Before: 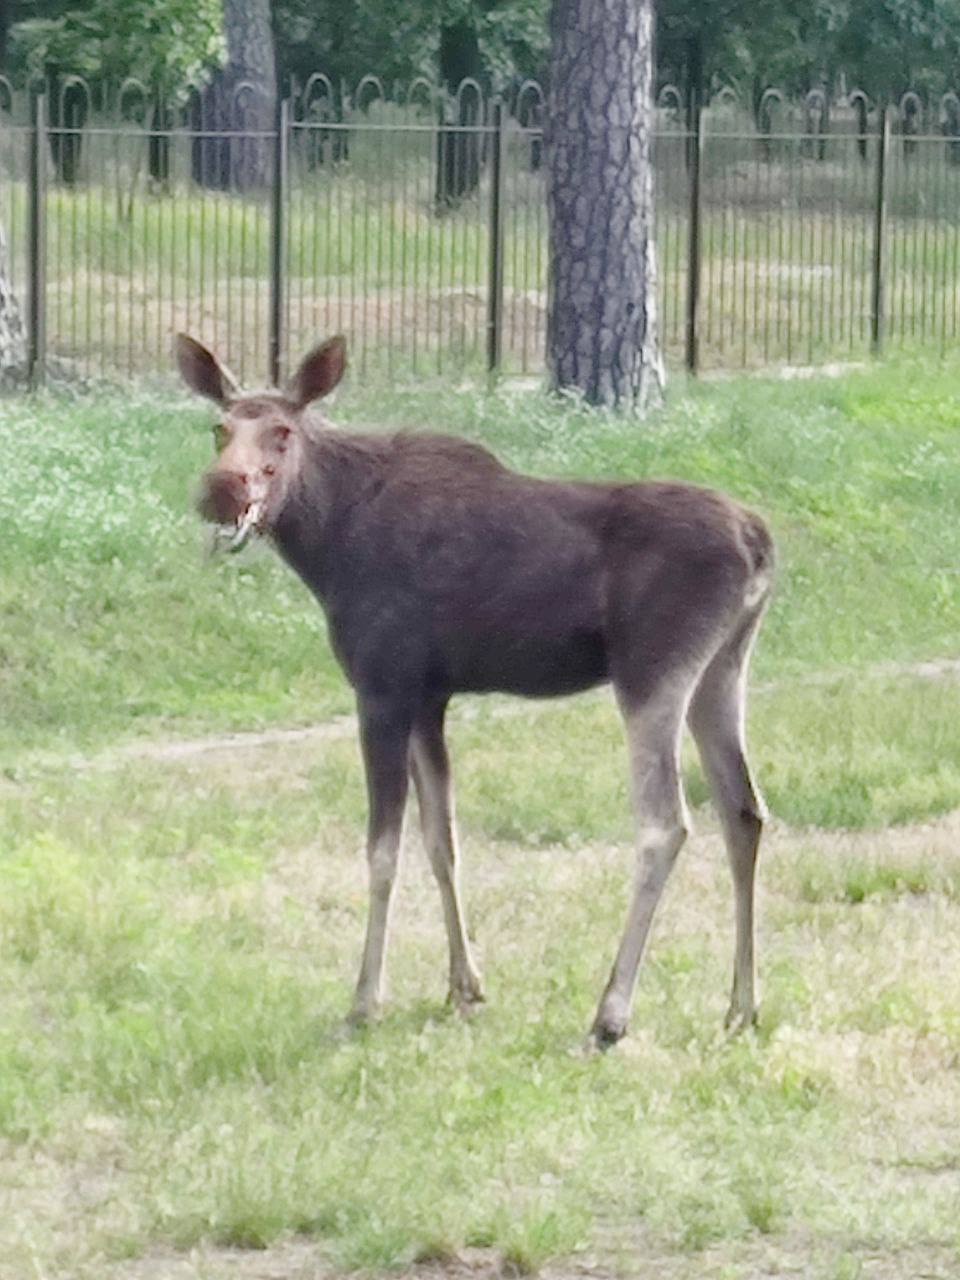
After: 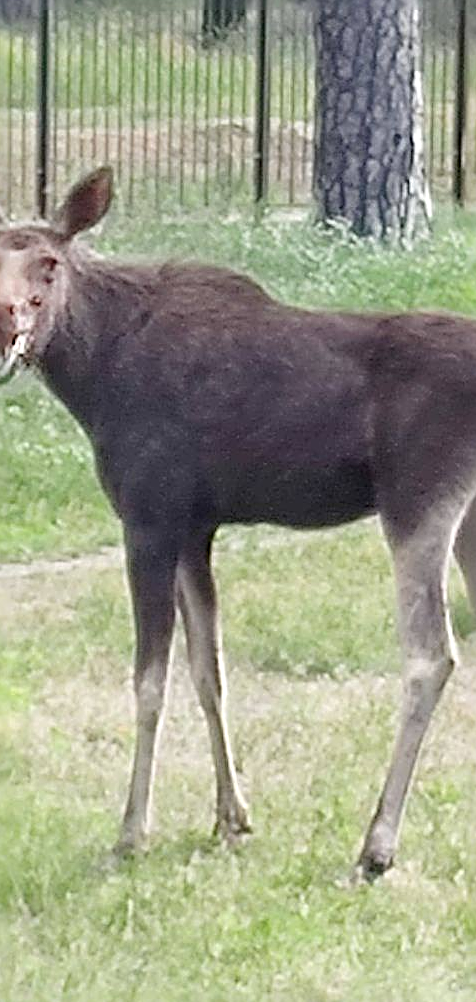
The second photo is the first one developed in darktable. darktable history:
crop and rotate: angle 0.013°, left 24.362%, top 13.193%, right 25.994%, bottom 8.499%
sharpen: radius 3.681, amount 0.918
